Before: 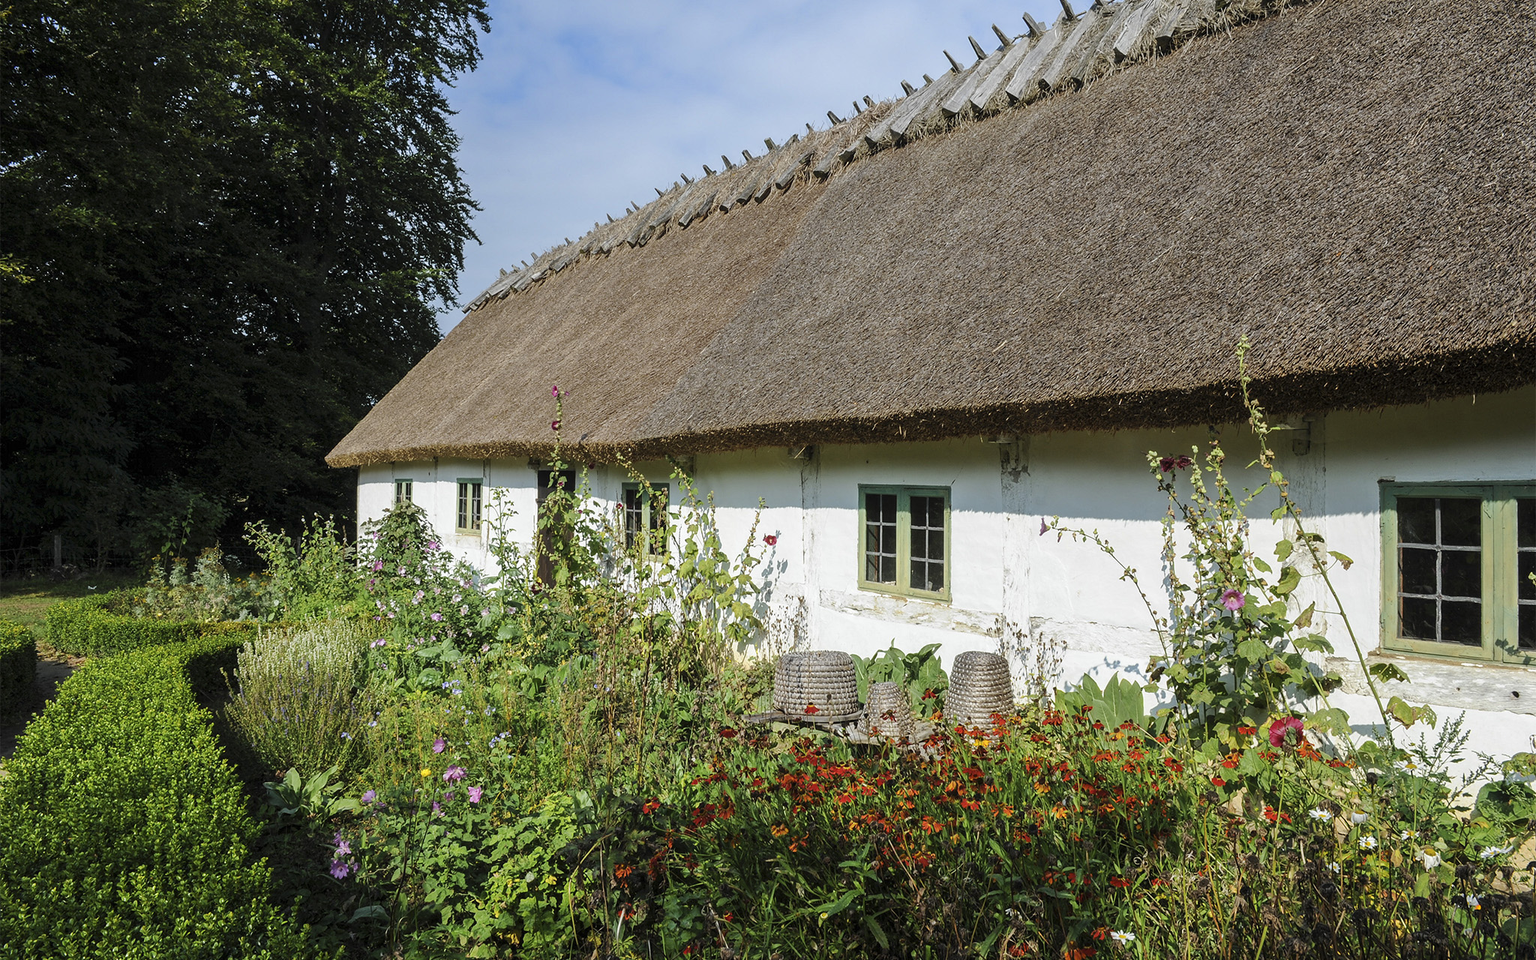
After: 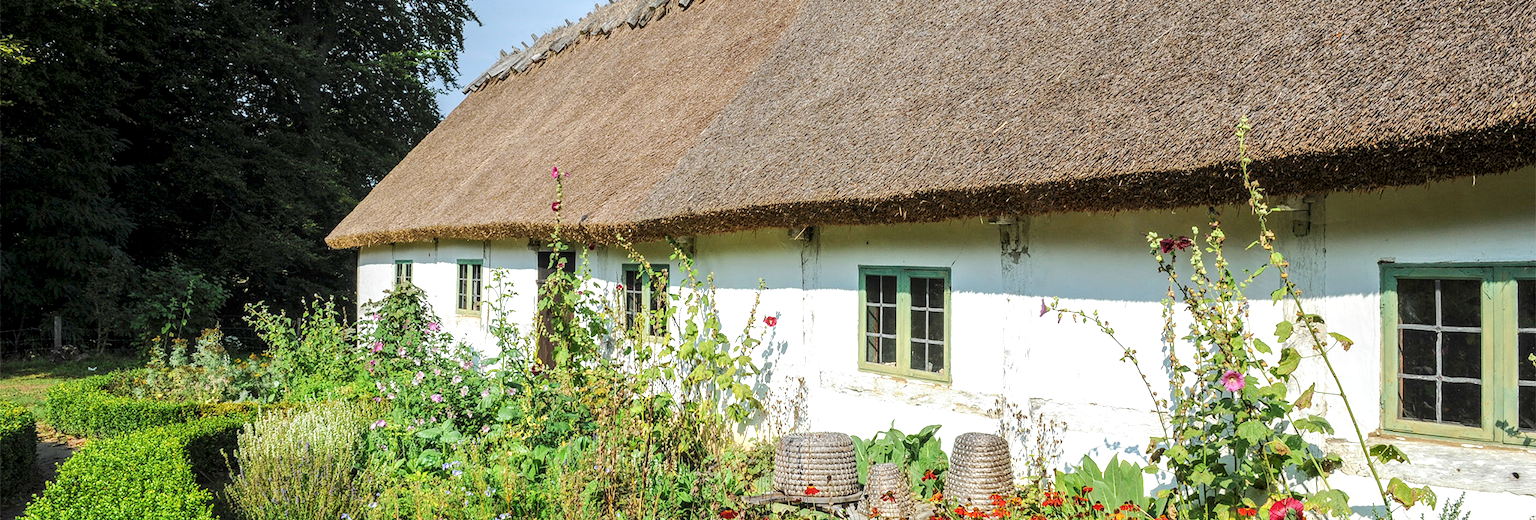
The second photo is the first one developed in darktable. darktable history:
crop and rotate: top 22.851%, bottom 22.879%
local contrast: on, module defaults
tone equalizer: -8 EV 1.01 EV, -7 EV 1.02 EV, -6 EV 0.996 EV, -5 EV 0.964 EV, -4 EV 0.996 EV, -3 EV 0.716 EV, -2 EV 0.526 EV, -1 EV 0.271 EV, edges refinement/feathering 500, mask exposure compensation -1.57 EV, preserve details no
